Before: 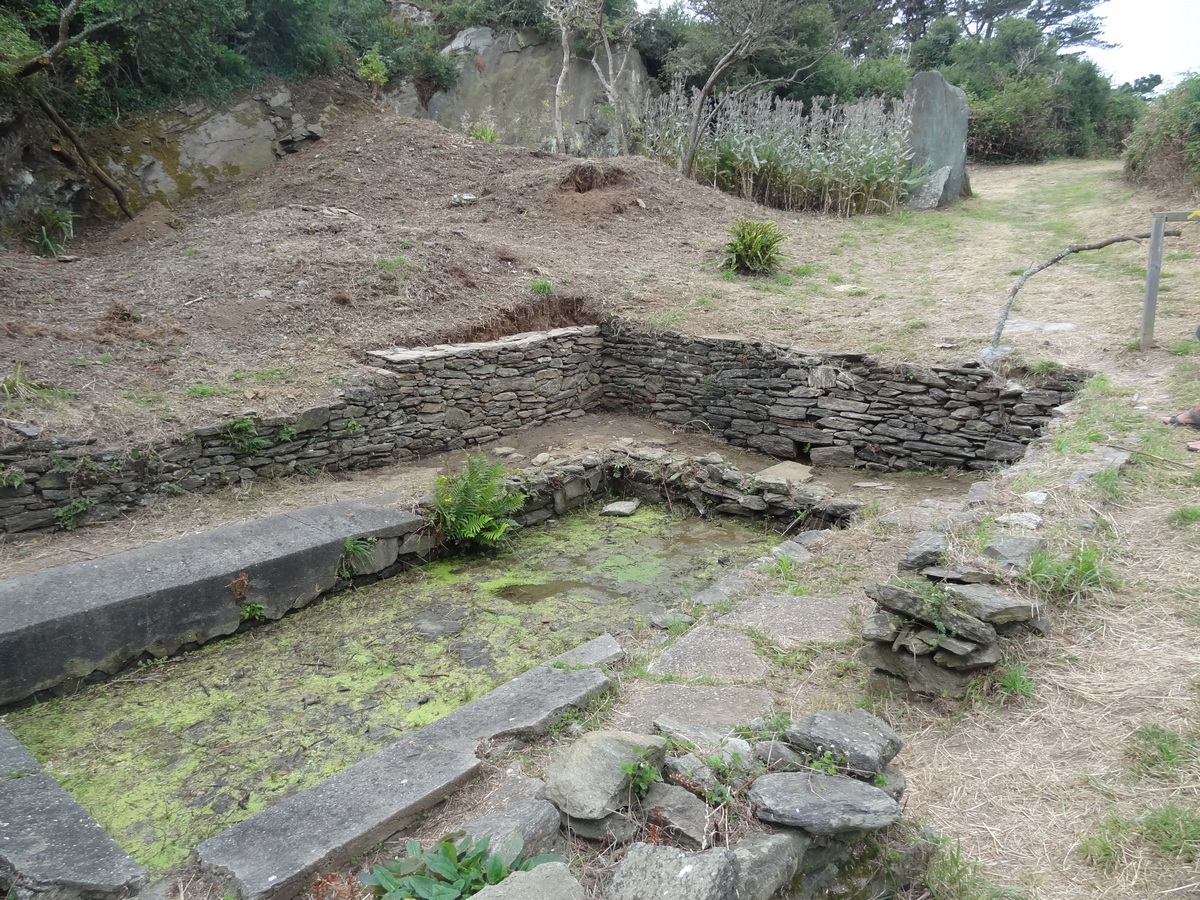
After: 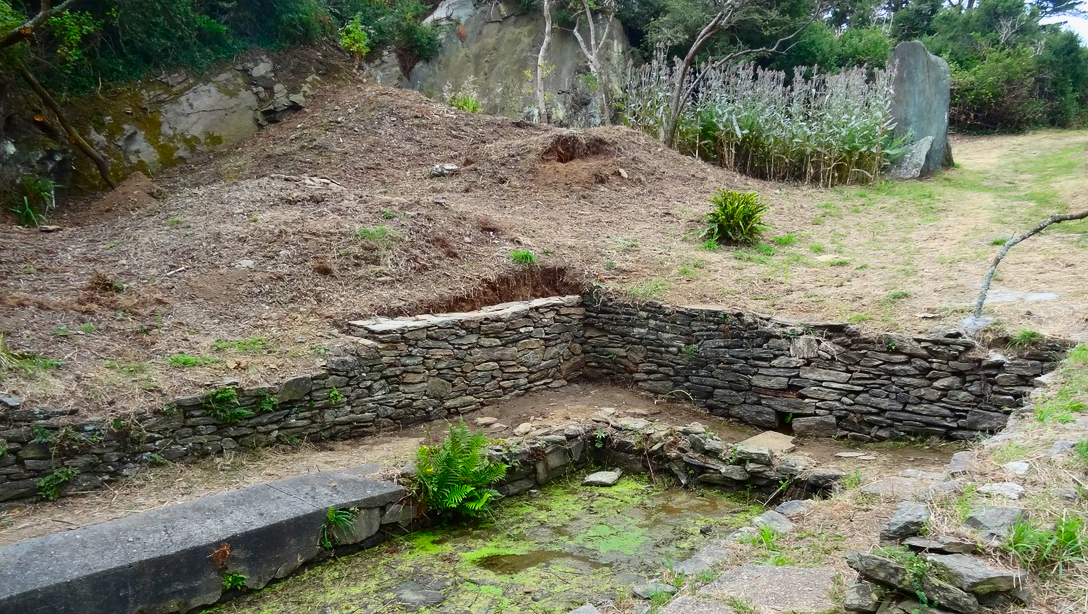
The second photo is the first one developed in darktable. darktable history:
contrast brightness saturation: contrast 0.26, brightness 0.018, saturation 0.87
crop: left 1.554%, top 3.353%, right 7.764%, bottom 28.407%
exposure: exposure -0.287 EV, compensate exposure bias true, compensate highlight preservation false
shadows and highlights: shadows 11.53, white point adjustment 1.29, soften with gaussian
